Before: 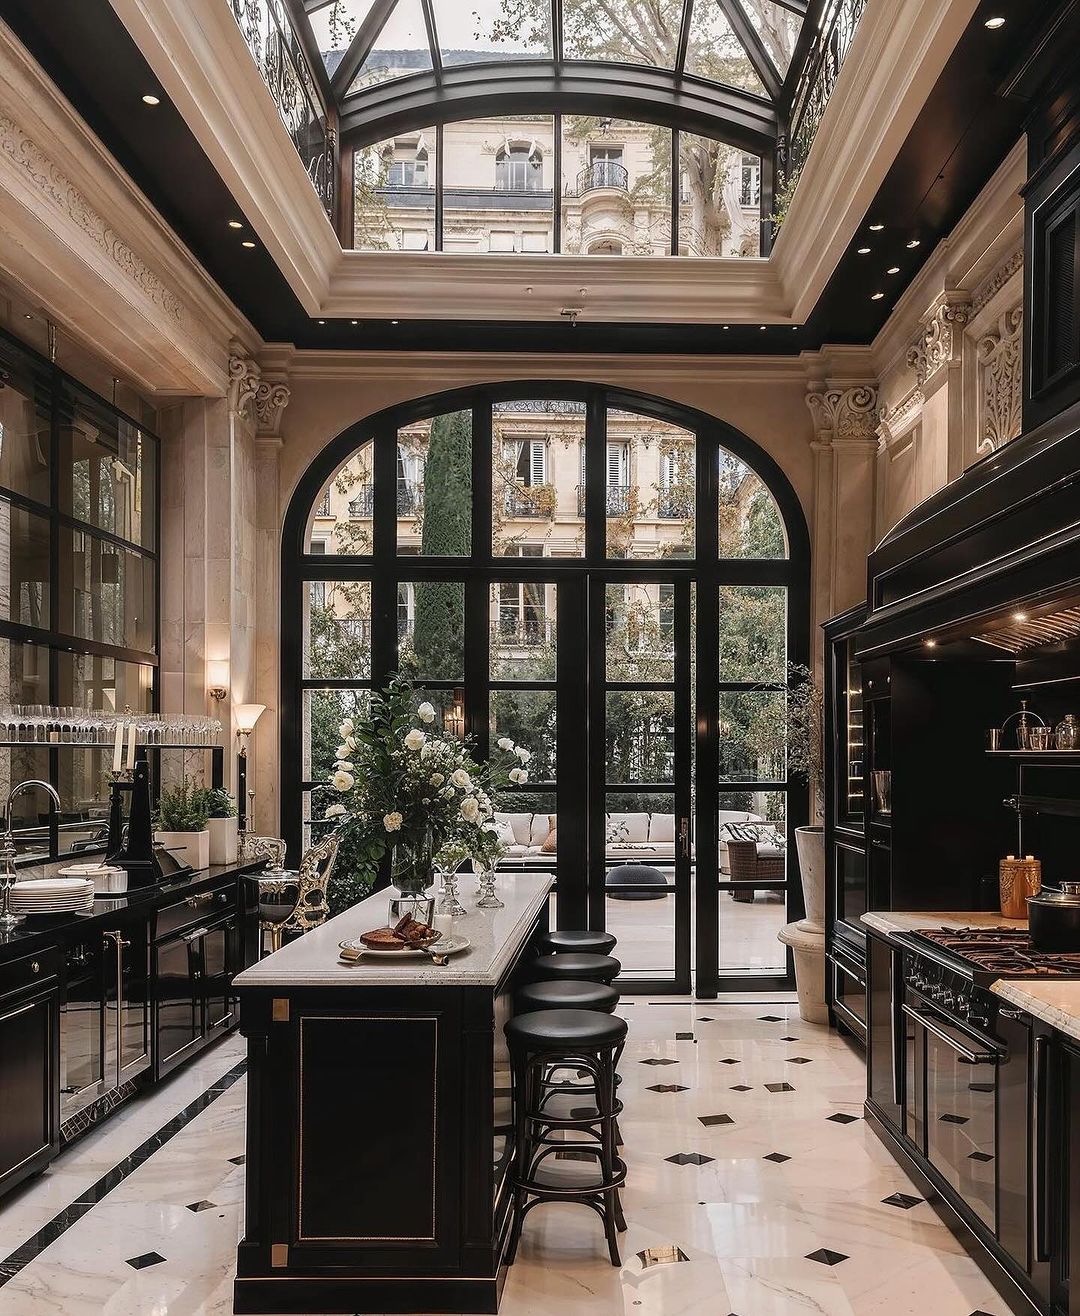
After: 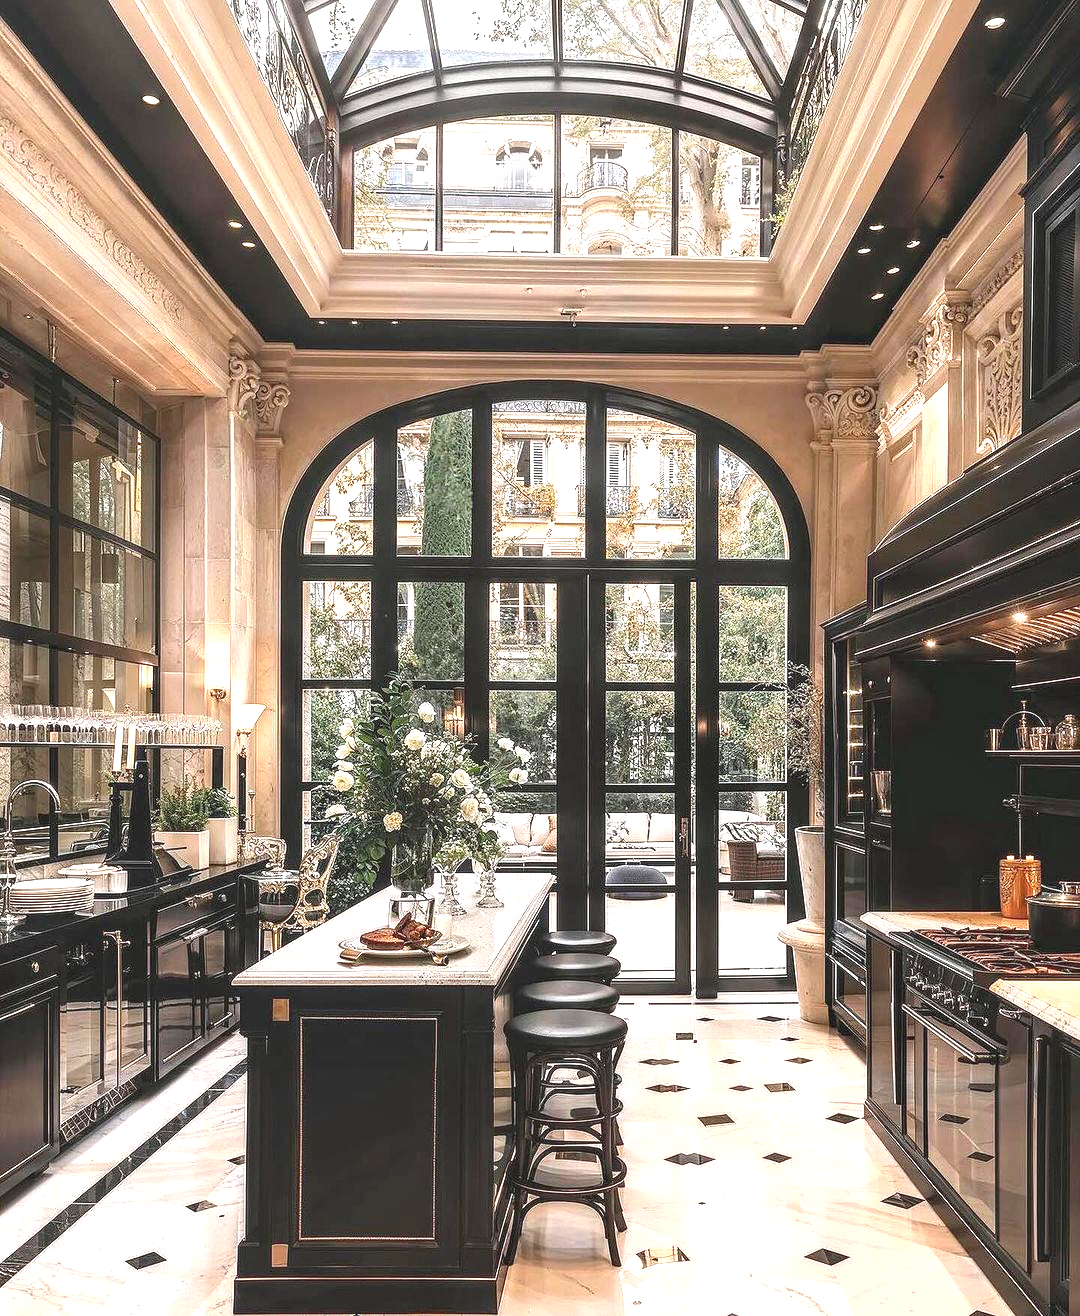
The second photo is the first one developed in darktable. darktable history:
exposure: black level correction 0, exposure 1.406 EV, compensate highlight preservation false
local contrast: detail 109%
